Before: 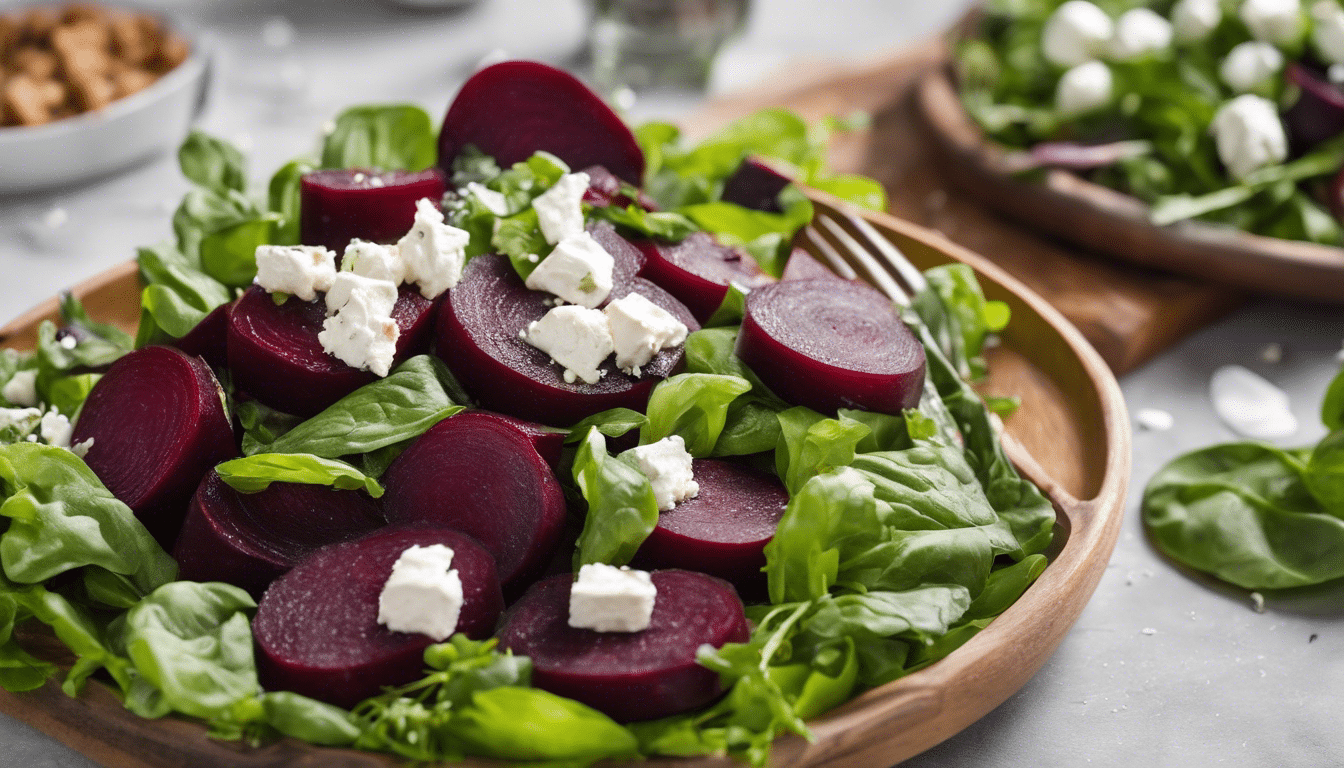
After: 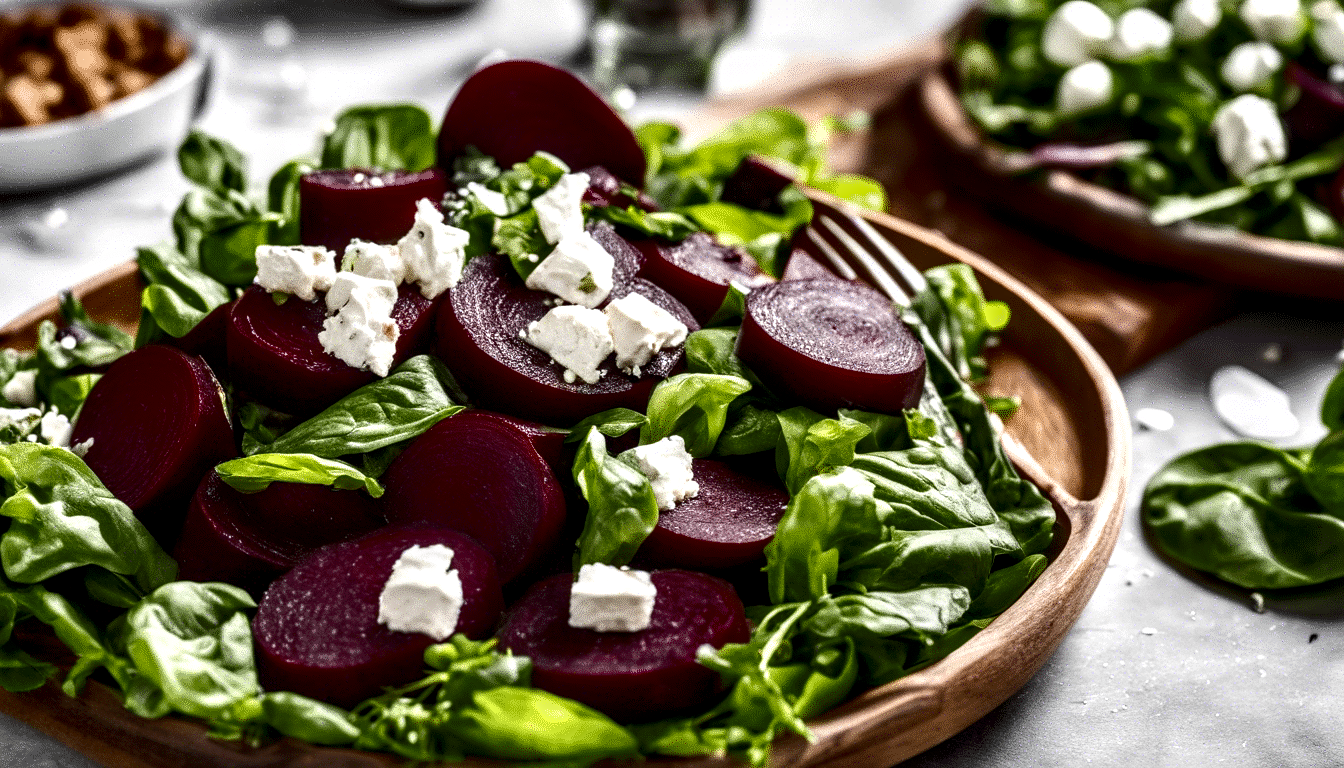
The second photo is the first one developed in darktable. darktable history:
contrast brightness saturation: contrast 0.19, brightness -0.24, saturation 0.11
rgb curve: curves: ch0 [(0, 0) (0.072, 0.166) (0.217, 0.293) (0.414, 0.42) (1, 1)], compensate middle gray true, preserve colors basic power
local contrast: detail 203%
